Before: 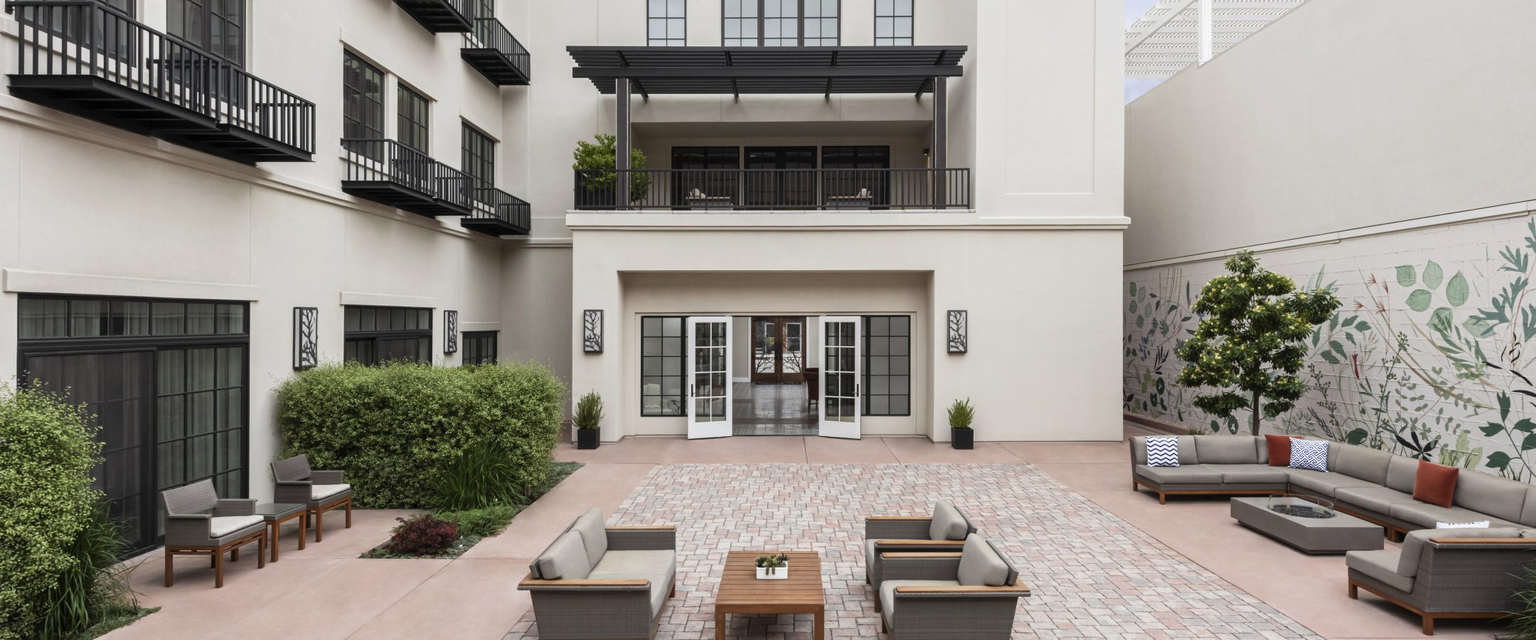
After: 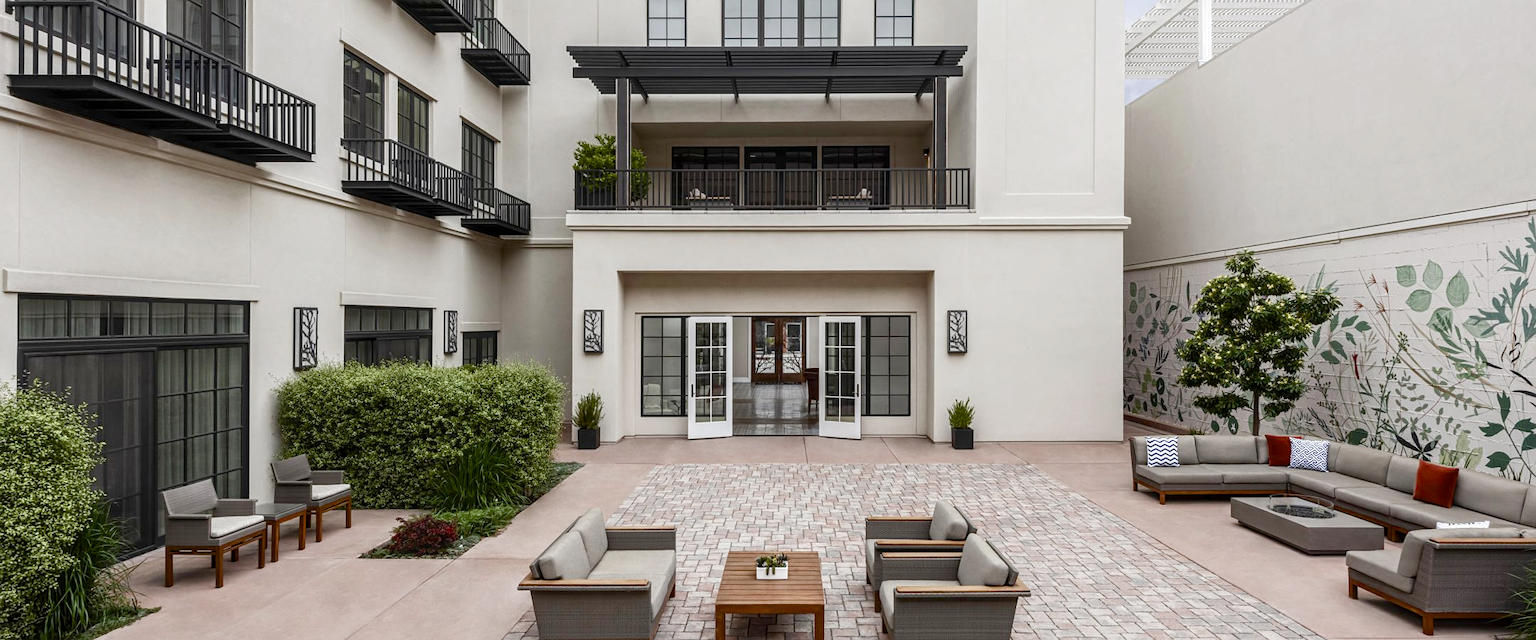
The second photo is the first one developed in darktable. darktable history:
color balance rgb: perceptual saturation grading › global saturation 20%, perceptual saturation grading › highlights -48.99%, perceptual saturation grading › shadows 26.109%, global vibrance 15.833%, saturation formula JzAzBz (2021)
local contrast: on, module defaults
sharpen: radius 1.307, amount 0.295, threshold 0.021
